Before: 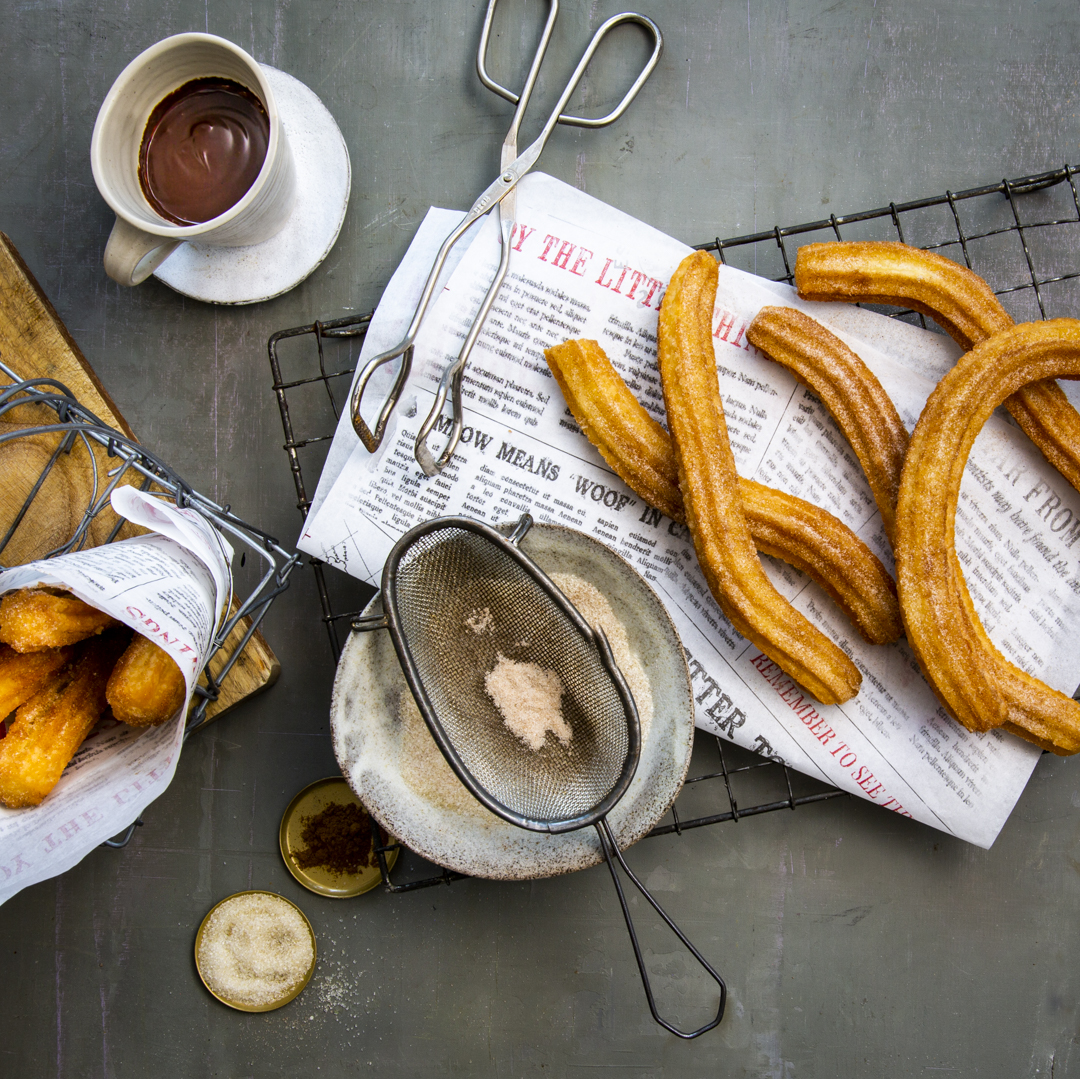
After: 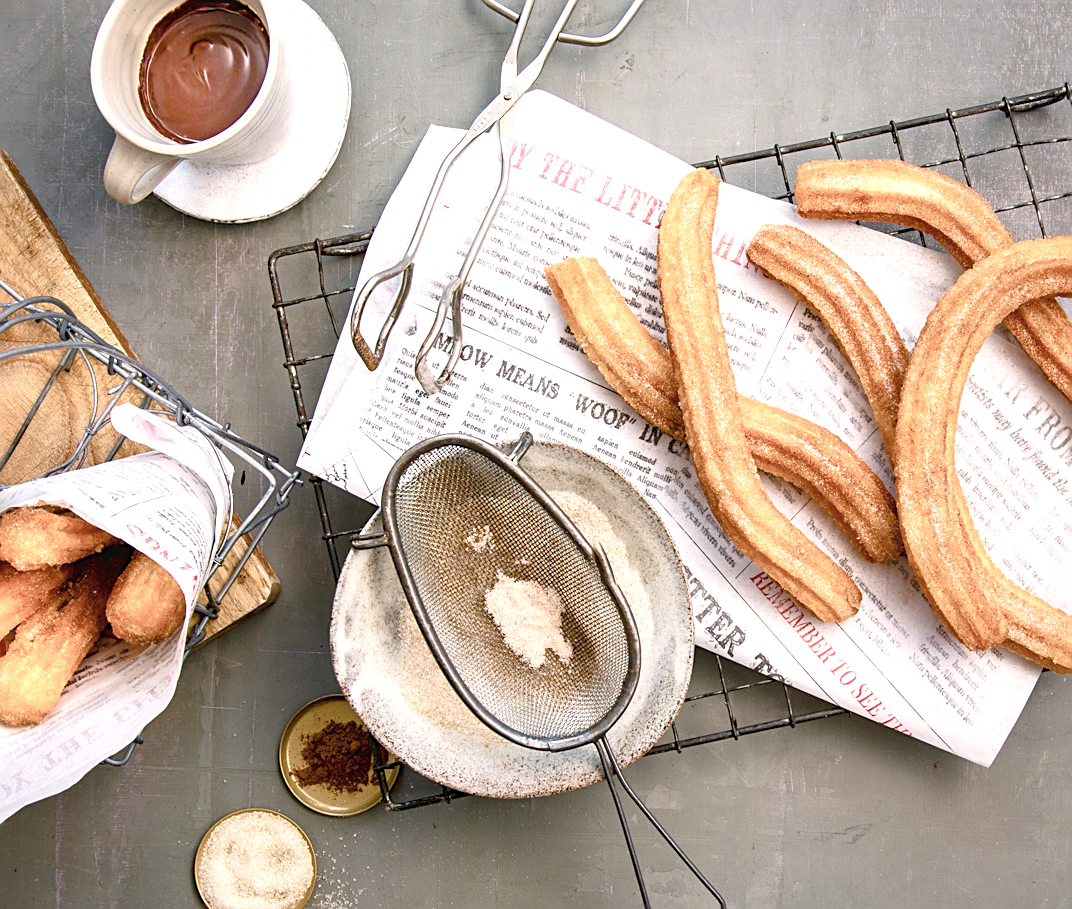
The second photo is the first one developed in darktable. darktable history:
exposure: black level correction 0, exposure 1.675 EV, compensate exposure bias true, compensate highlight preservation false
sharpen: on, module defaults
crop: top 7.625%, bottom 8.027%
color balance rgb: shadows lift › chroma 1%, shadows lift › hue 113°, highlights gain › chroma 0.2%, highlights gain › hue 333°, perceptual saturation grading › global saturation 20%, perceptual saturation grading › highlights -50%, perceptual saturation grading › shadows 25%, contrast -30%
color correction: highlights a* 5.59, highlights b* 5.24, saturation 0.68
